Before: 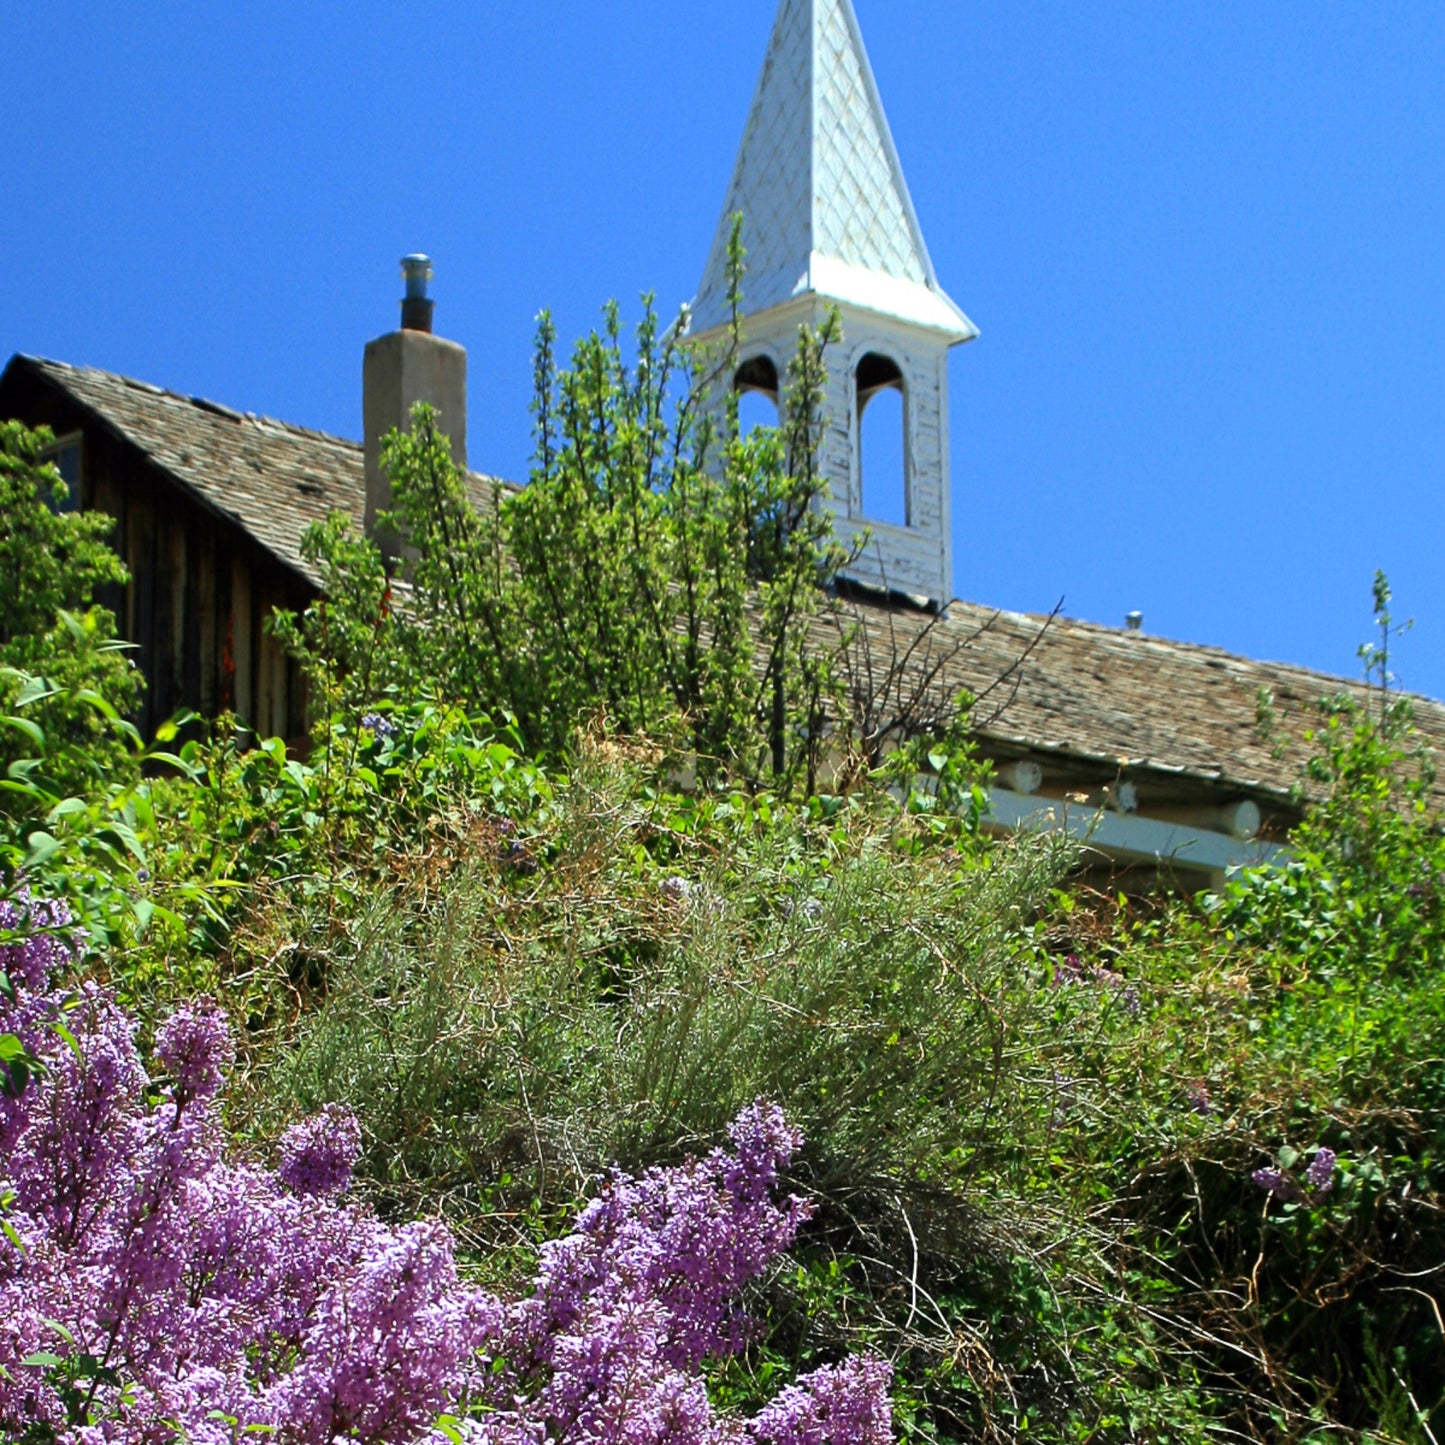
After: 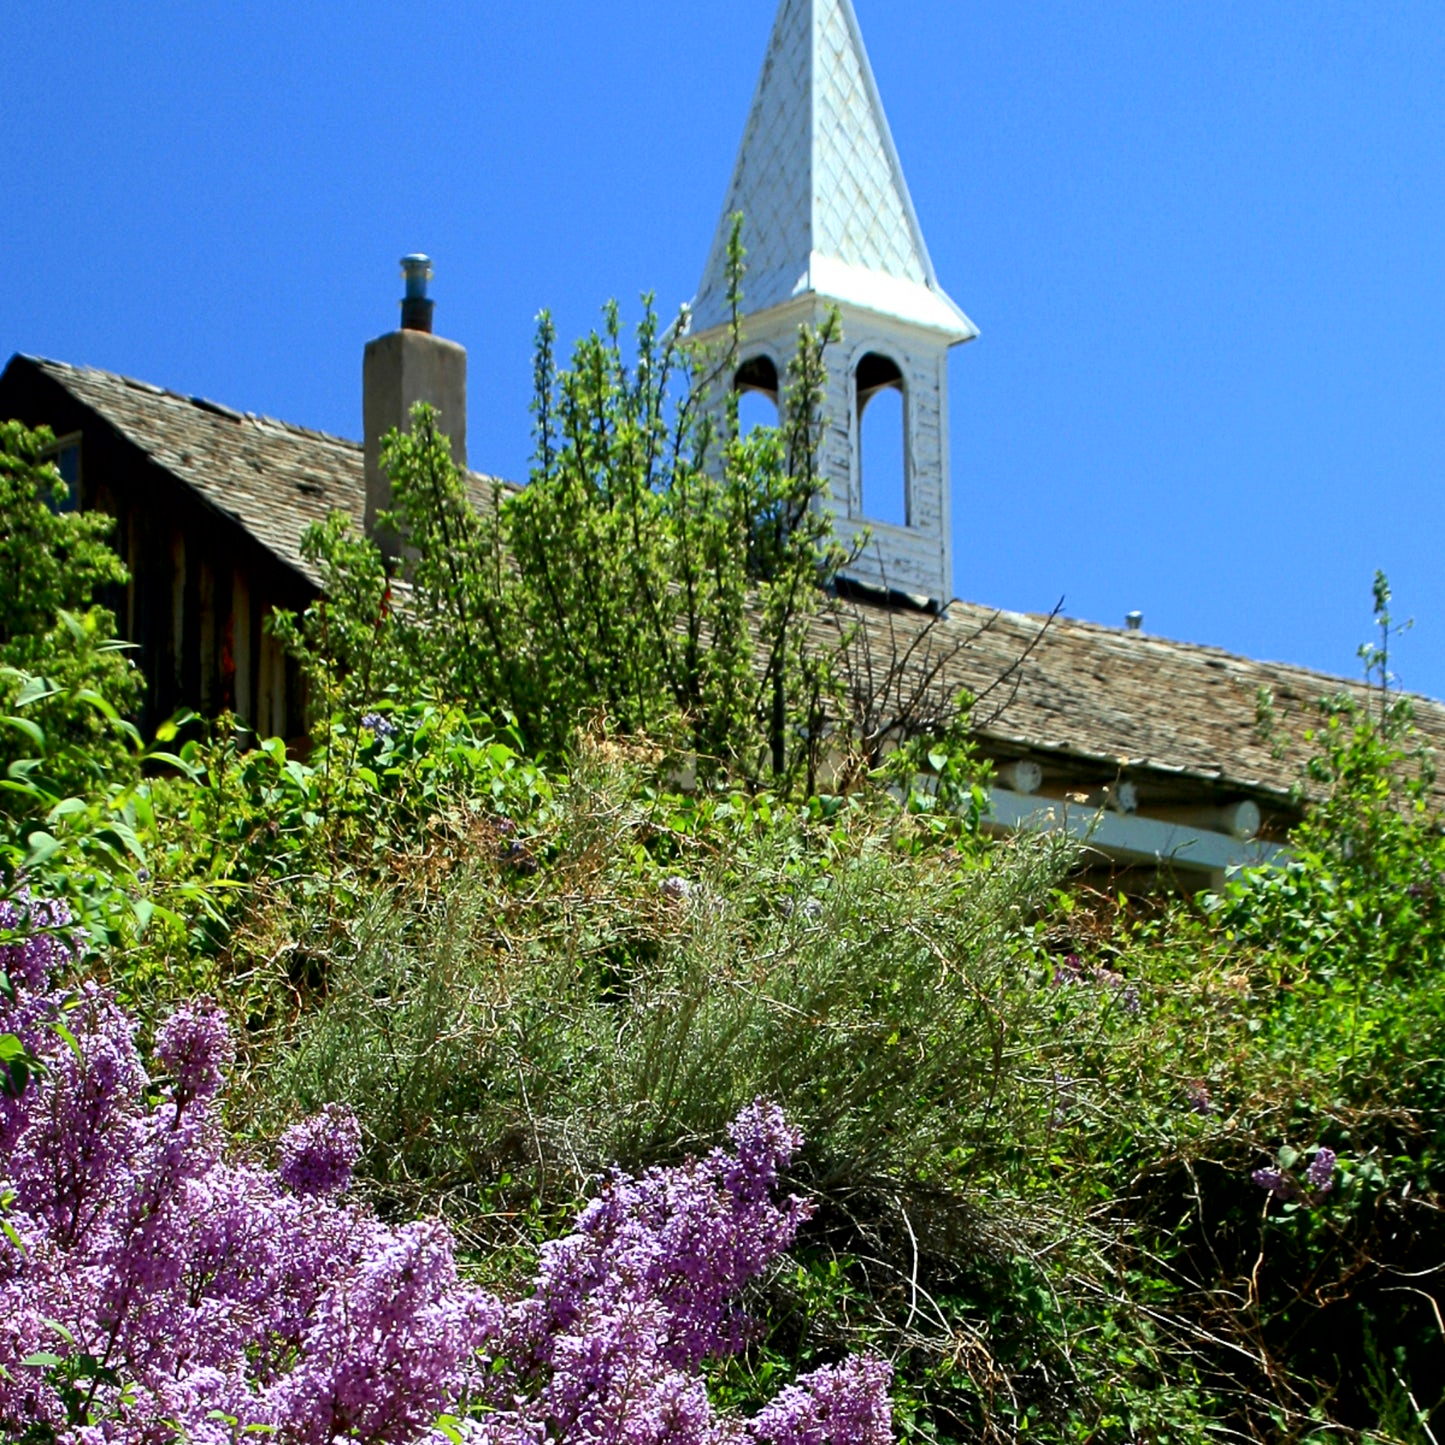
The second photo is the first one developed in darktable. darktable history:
exposure: black level correction 0.005, exposure 0.002 EV, compensate highlight preservation false
contrast brightness saturation: contrast 0.136
